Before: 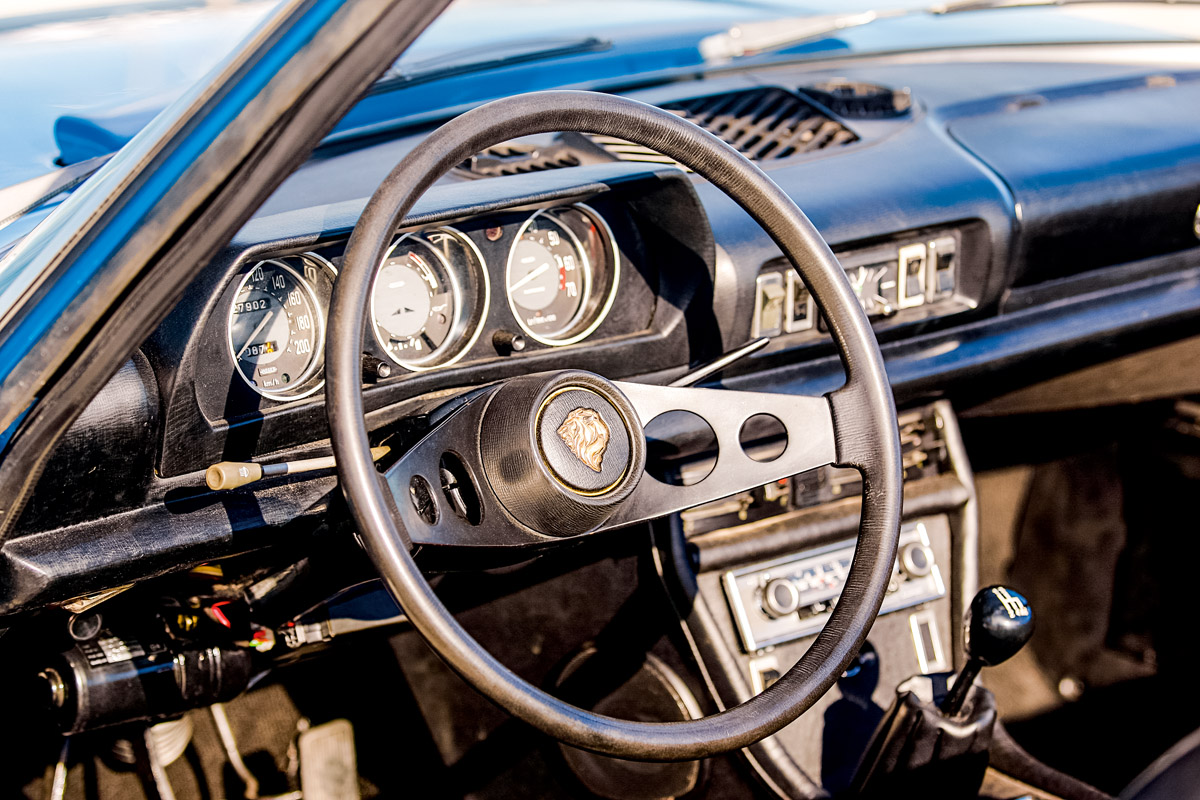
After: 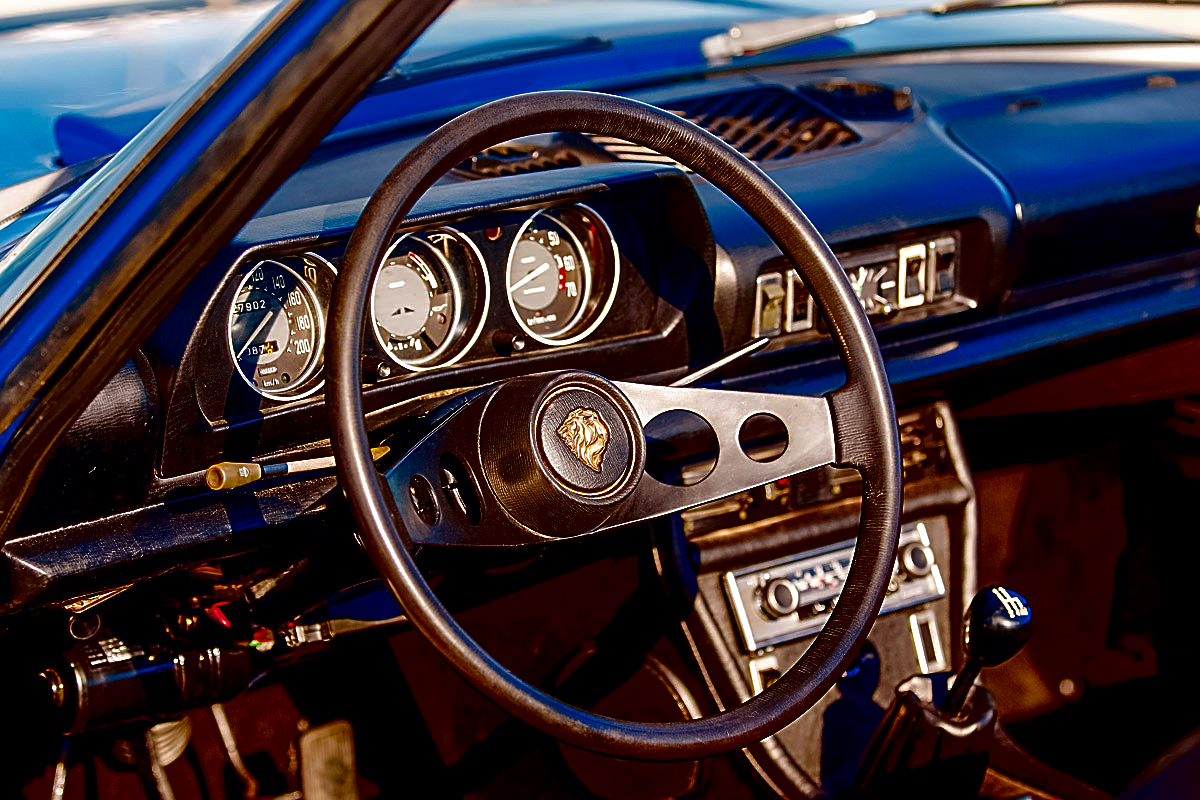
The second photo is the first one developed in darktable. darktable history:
contrast brightness saturation: brightness -1, saturation 1
sharpen: amount 0.6
